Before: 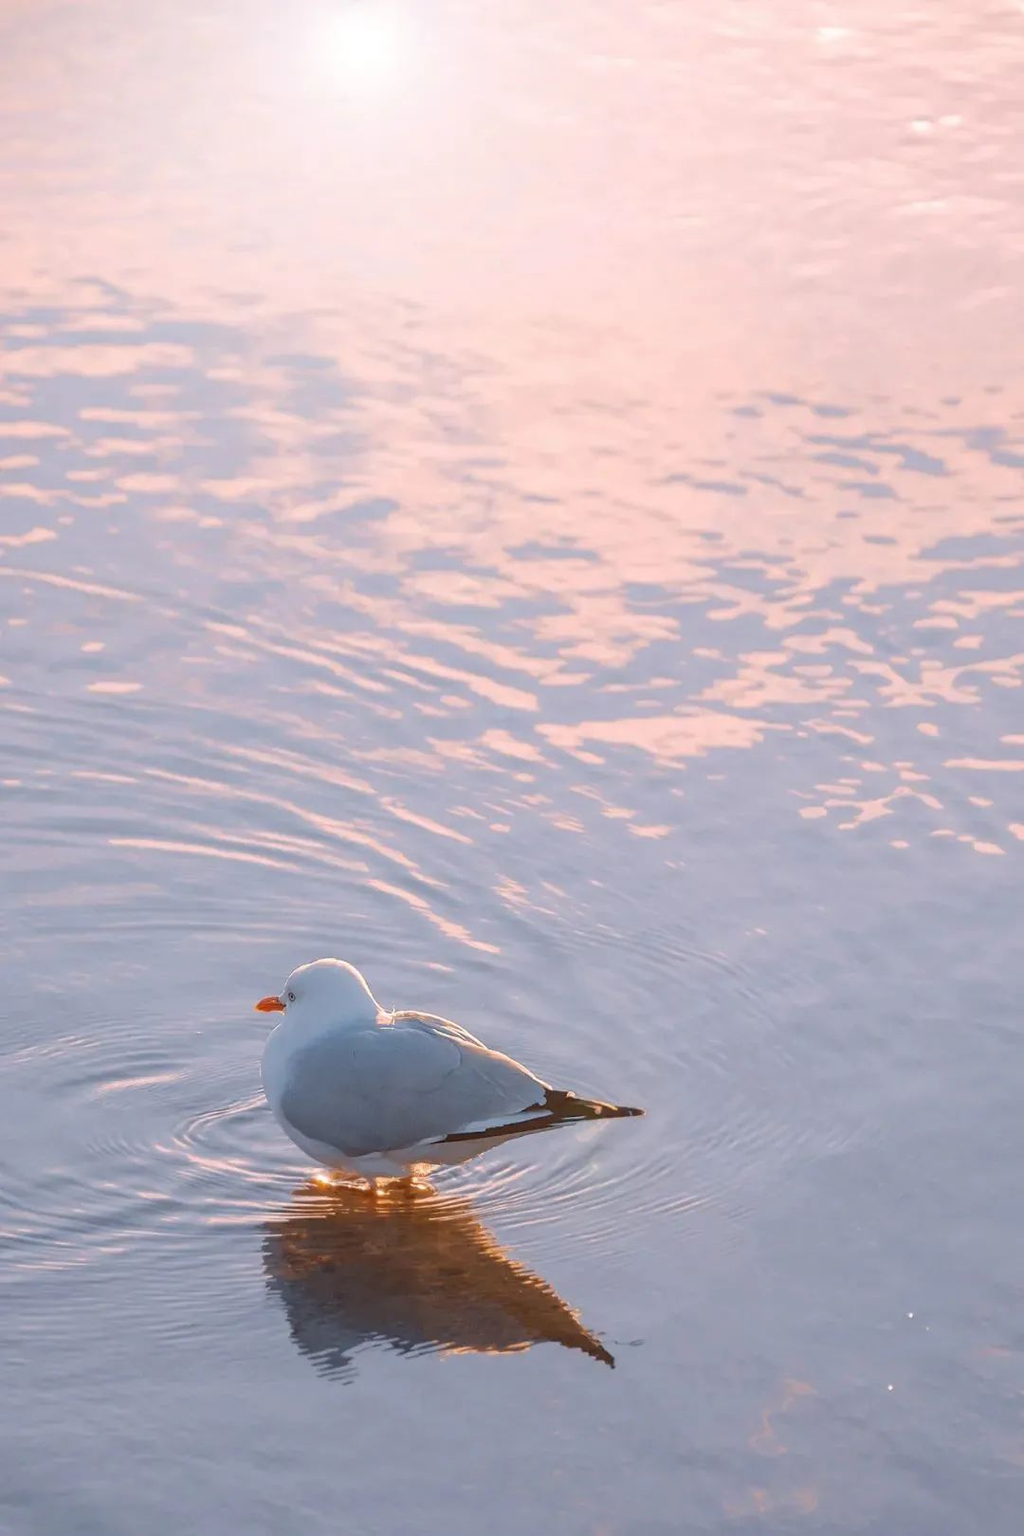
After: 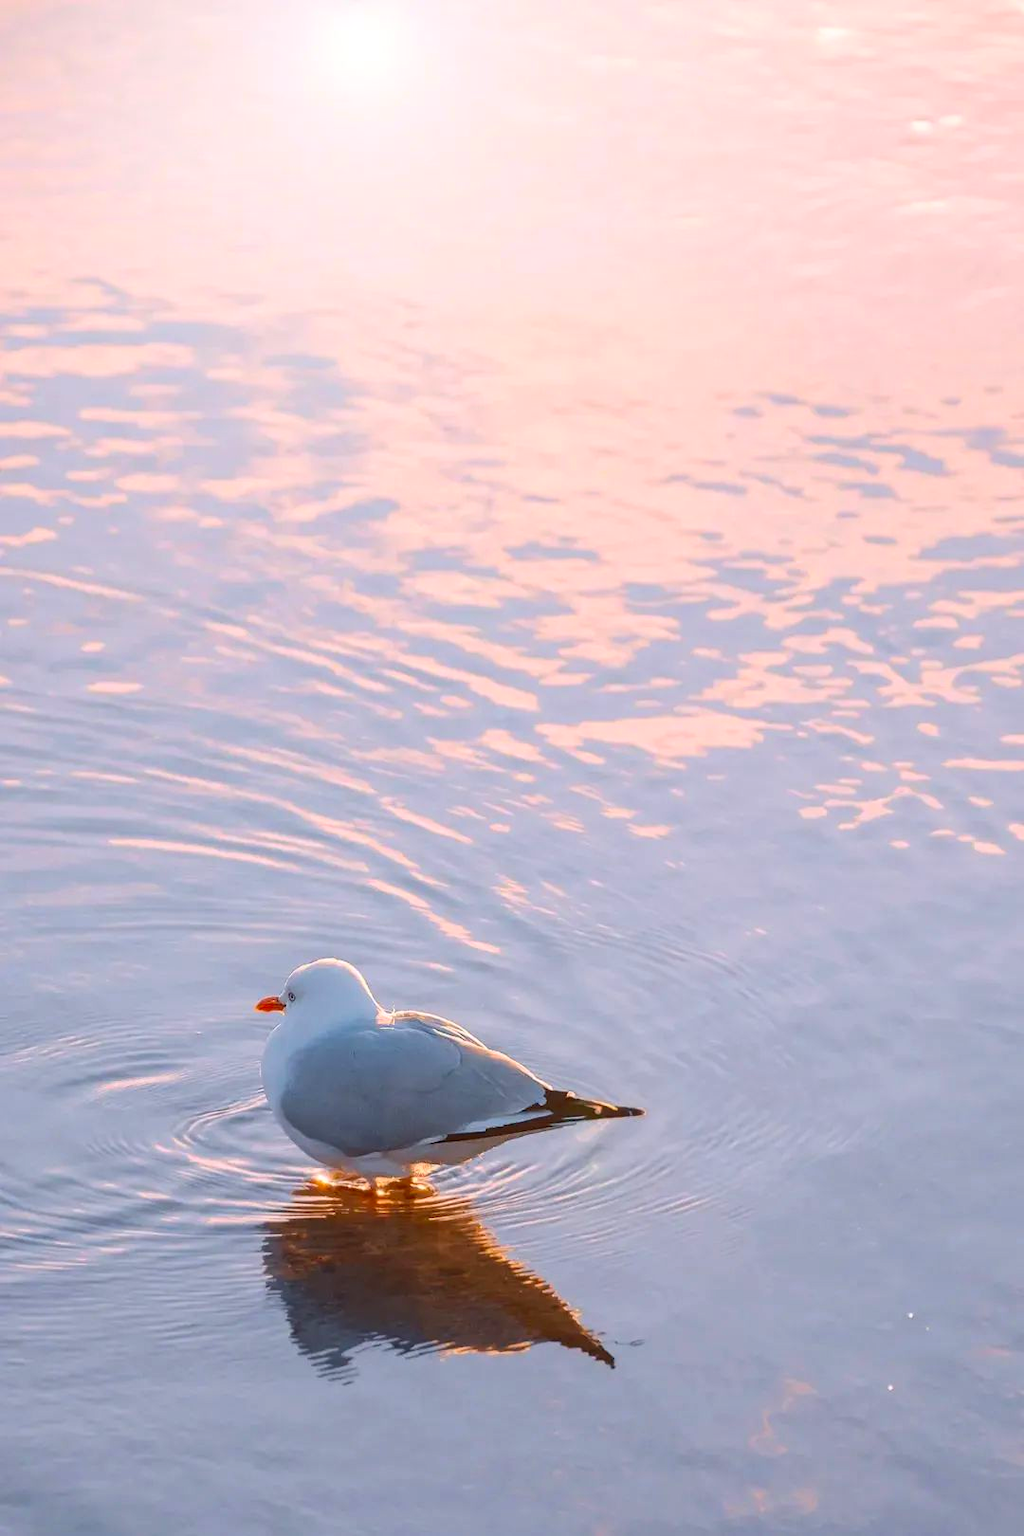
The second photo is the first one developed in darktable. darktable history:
tone equalizer: edges refinement/feathering 500, mask exposure compensation -1.57 EV, preserve details no
contrast brightness saturation: contrast 0.168, saturation 0.319
